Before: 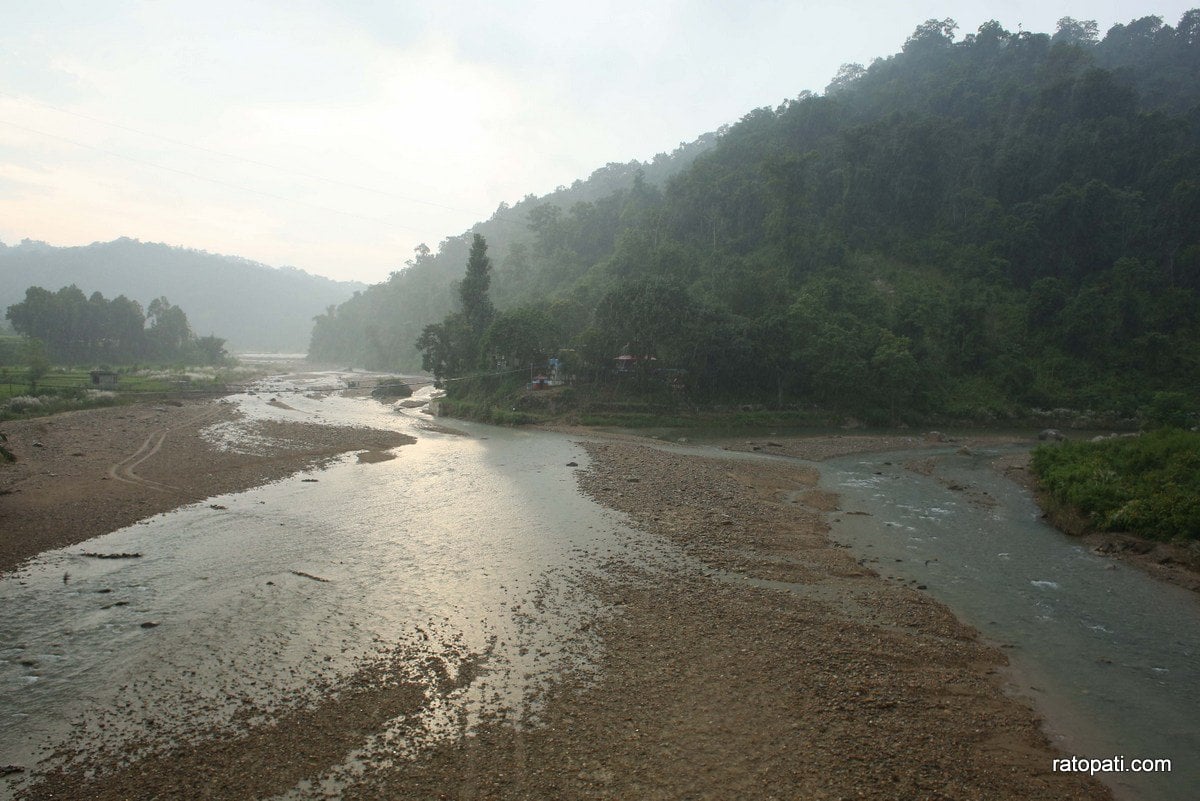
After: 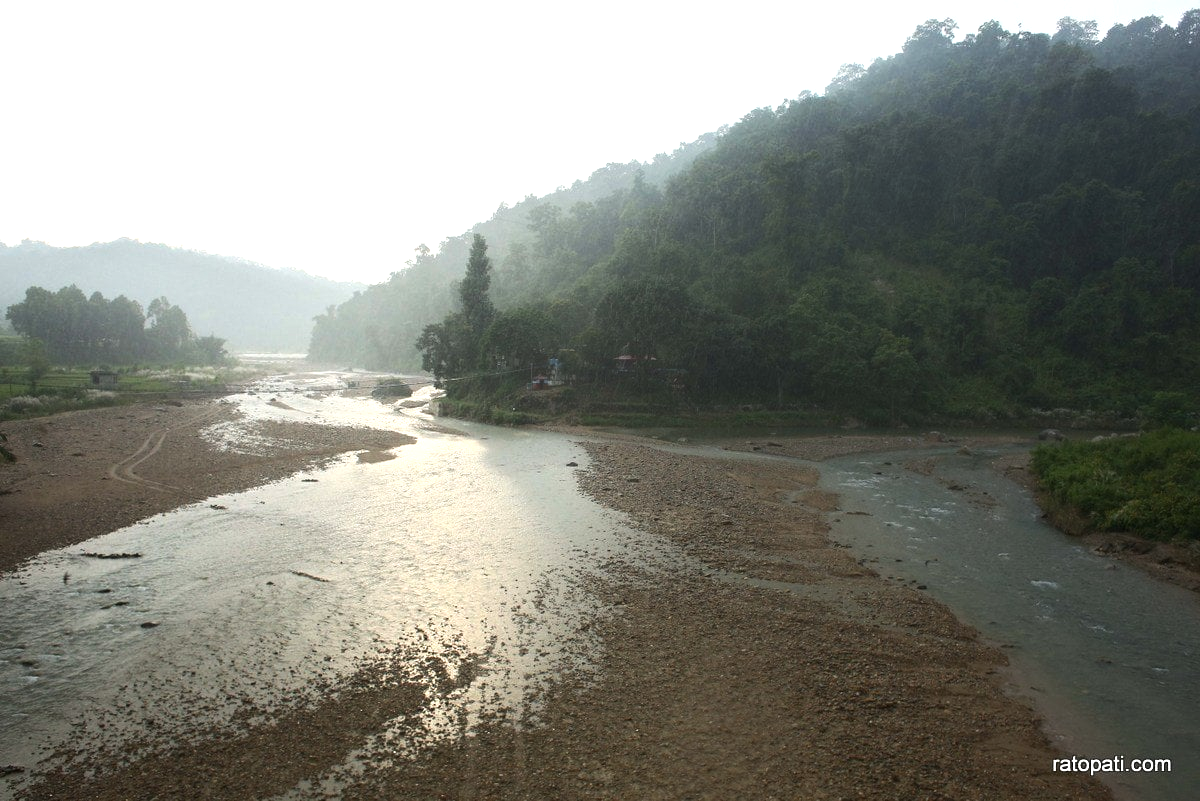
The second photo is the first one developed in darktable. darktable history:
tone equalizer: -8 EV 0.001 EV, -7 EV -0.003 EV, -6 EV 0.004 EV, -5 EV -0.018 EV, -4 EV -0.142 EV, -3 EV -0.142 EV, -2 EV 0.238 EV, -1 EV 0.703 EV, +0 EV 0.49 EV
